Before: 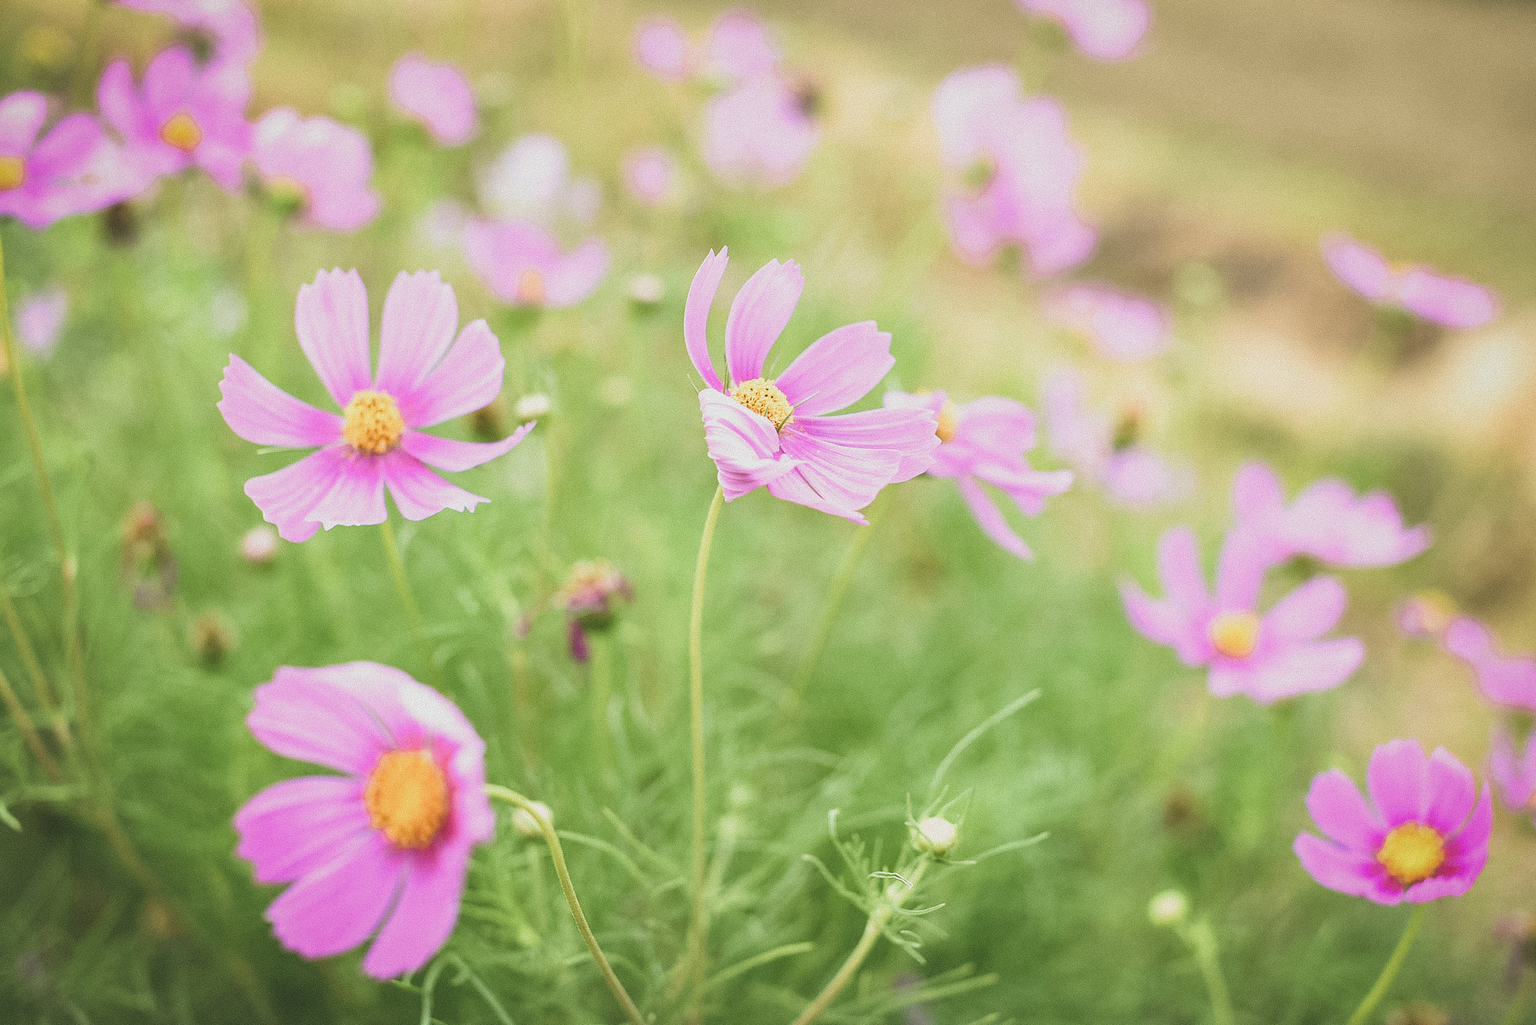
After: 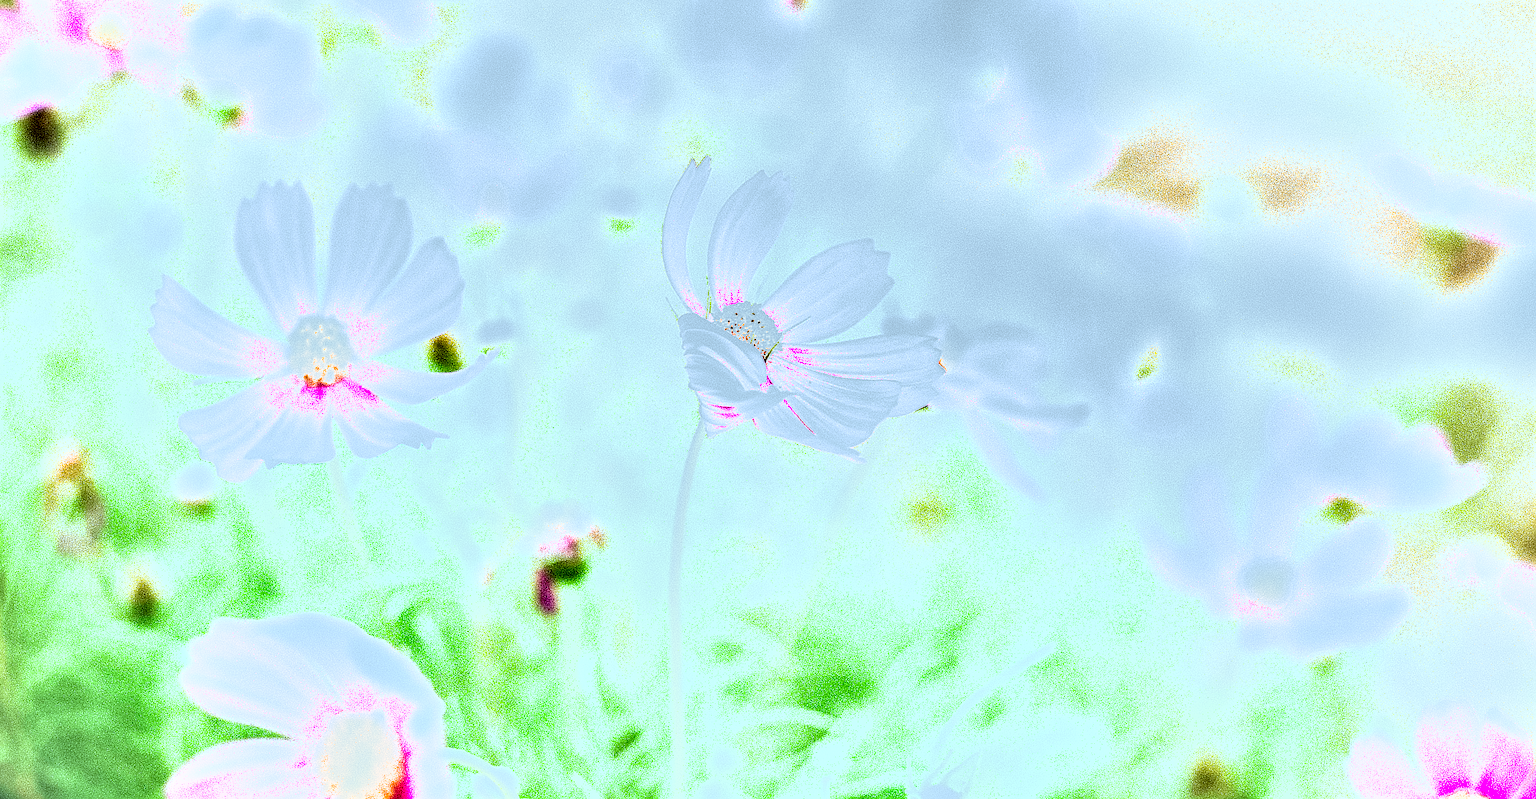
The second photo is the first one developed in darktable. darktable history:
crop: left 5.362%, top 10.163%, right 3.702%, bottom 18.903%
exposure: black level correction 0, exposure 1.738 EV, compensate highlight preservation false
sharpen: on, module defaults
shadows and highlights: shadows 43.65, white point adjustment -1.5, soften with gaussian
color correction: highlights a* -9.86, highlights b* -21.72
